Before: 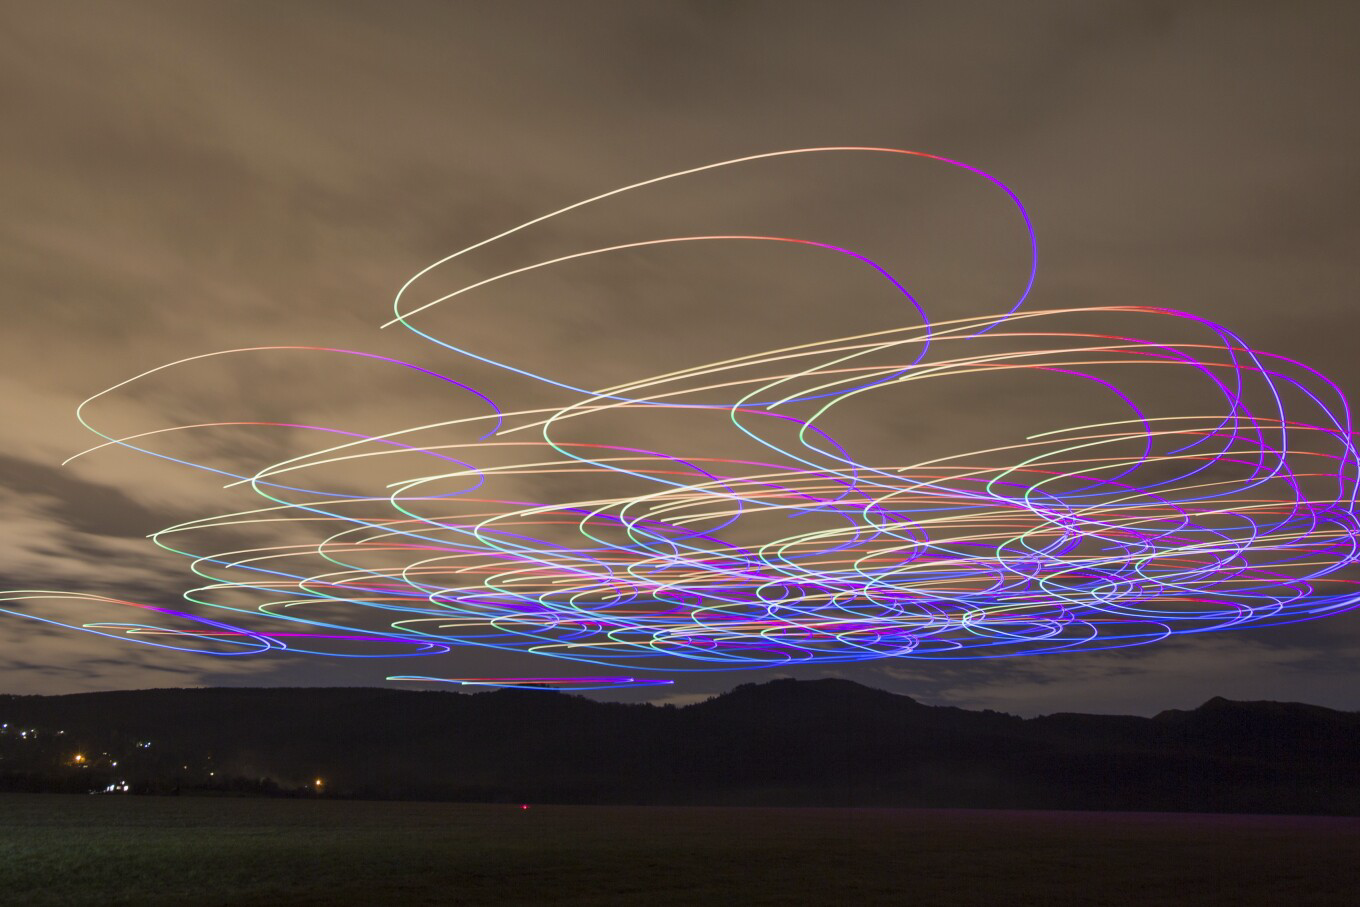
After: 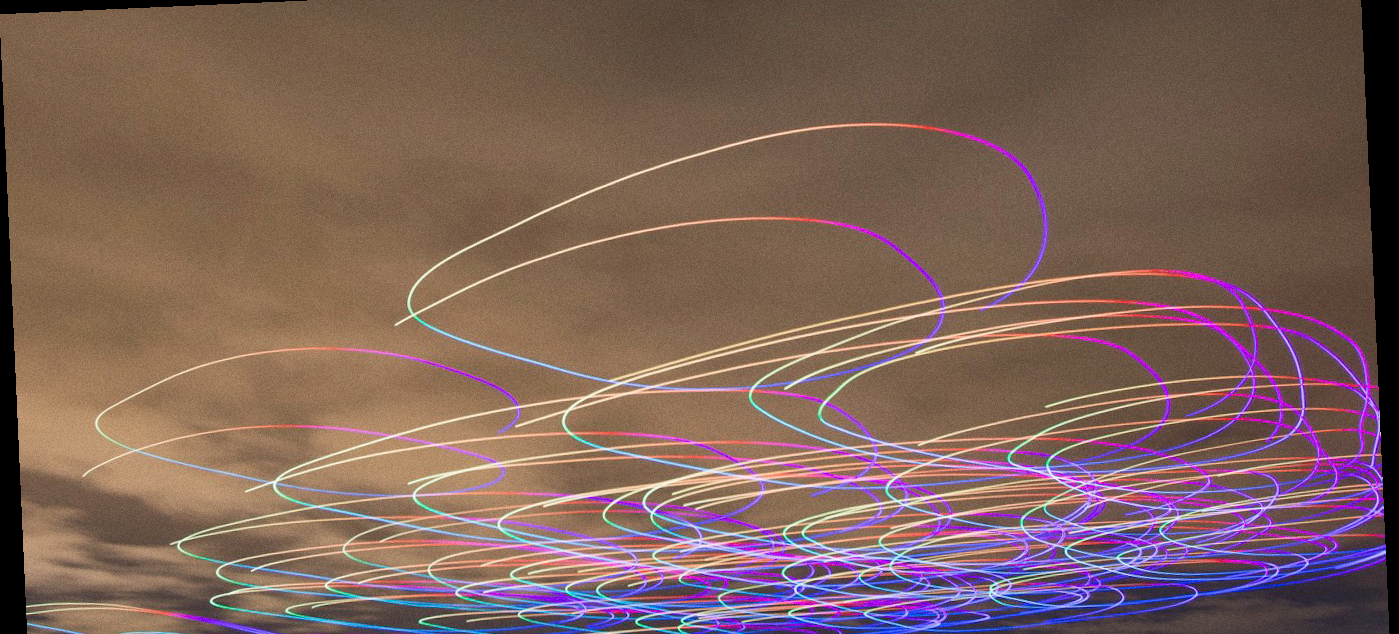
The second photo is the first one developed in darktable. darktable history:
grain: on, module defaults
crop and rotate: top 4.848%, bottom 29.503%
rotate and perspective: rotation -2.56°, automatic cropping off
